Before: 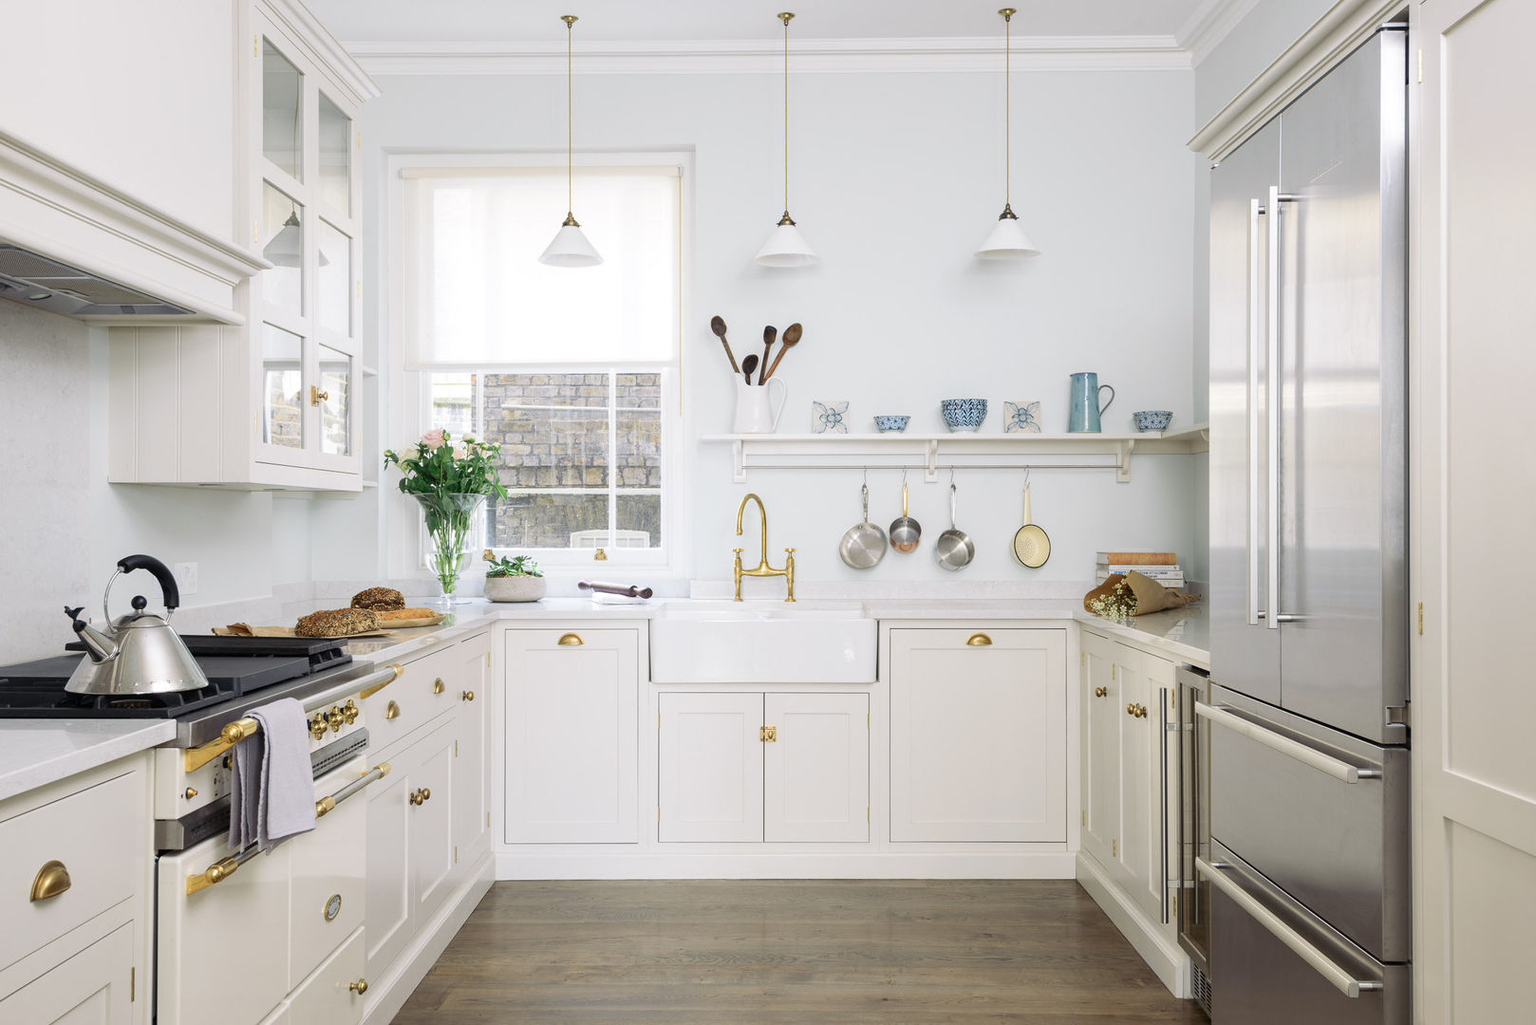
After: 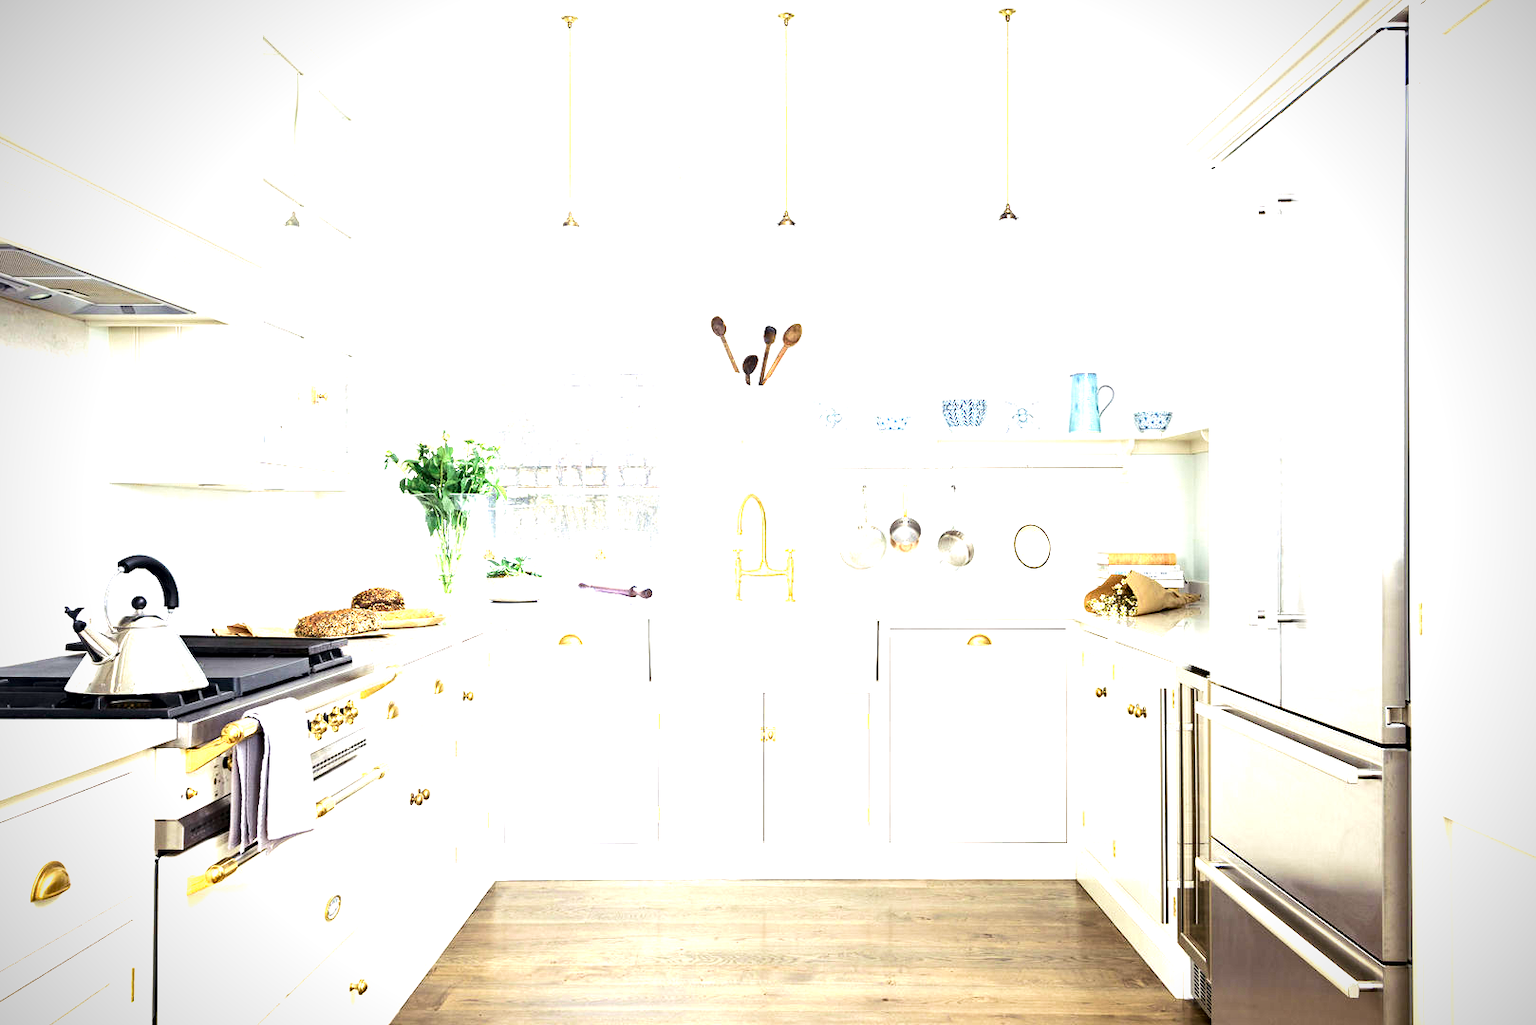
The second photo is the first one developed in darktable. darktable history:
contrast brightness saturation: contrast 0.05
velvia: on, module defaults
exposure: black level correction 0.001, exposure 1.31 EV, compensate highlight preservation false
tone equalizer: -8 EV -0.751 EV, -7 EV -0.718 EV, -6 EV -0.617 EV, -5 EV -0.365 EV, -3 EV 0.378 EV, -2 EV 0.6 EV, -1 EV 0.686 EV, +0 EV 0.772 EV, edges refinement/feathering 500, mask exposure compensation -1.57 EV, preserve details no
vignetting: fall-off start 89.01%, fall-off radius 44.21%, saturation 0.382, width/height ratio 1.164
haze removal: compatibility mode true, adaptive false
